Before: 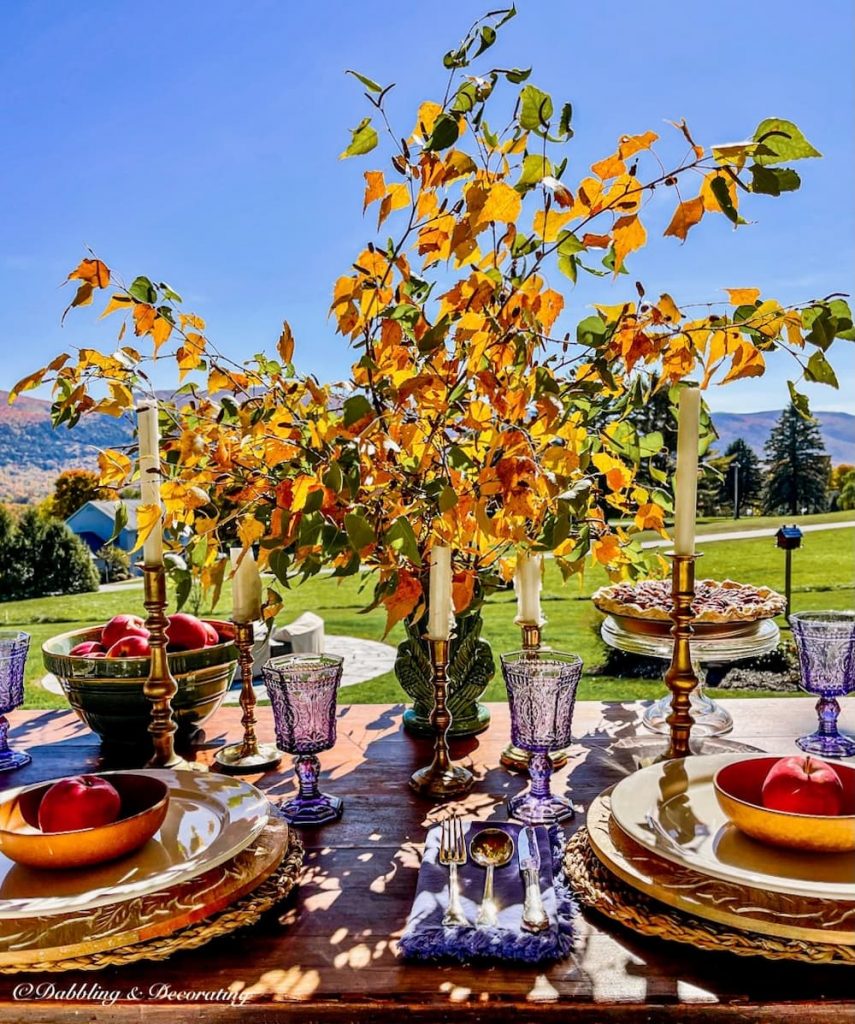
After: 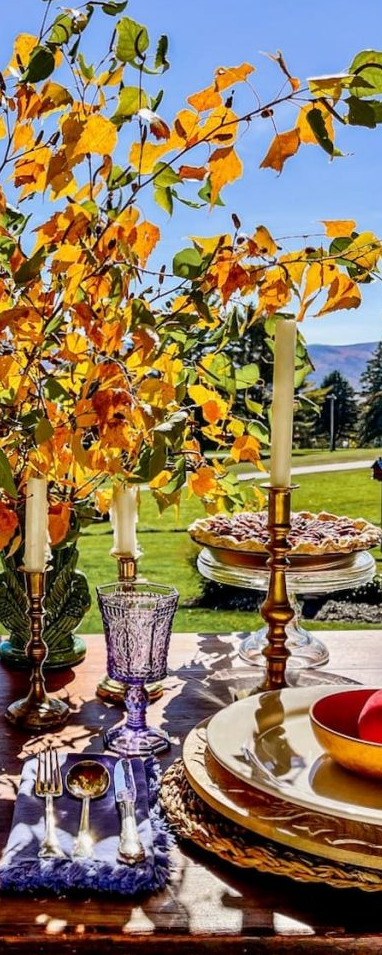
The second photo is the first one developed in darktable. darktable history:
crop: left 47.364%, top 6.662%, right 7.884%
